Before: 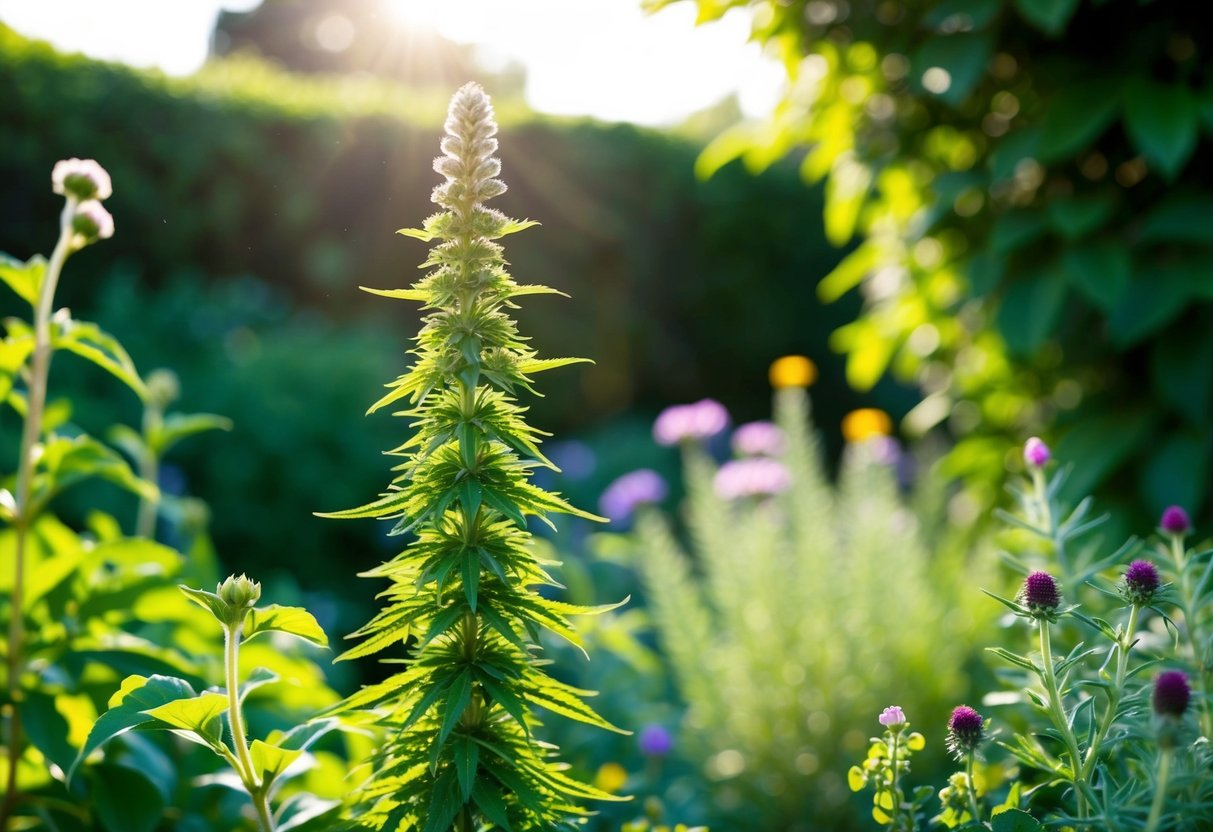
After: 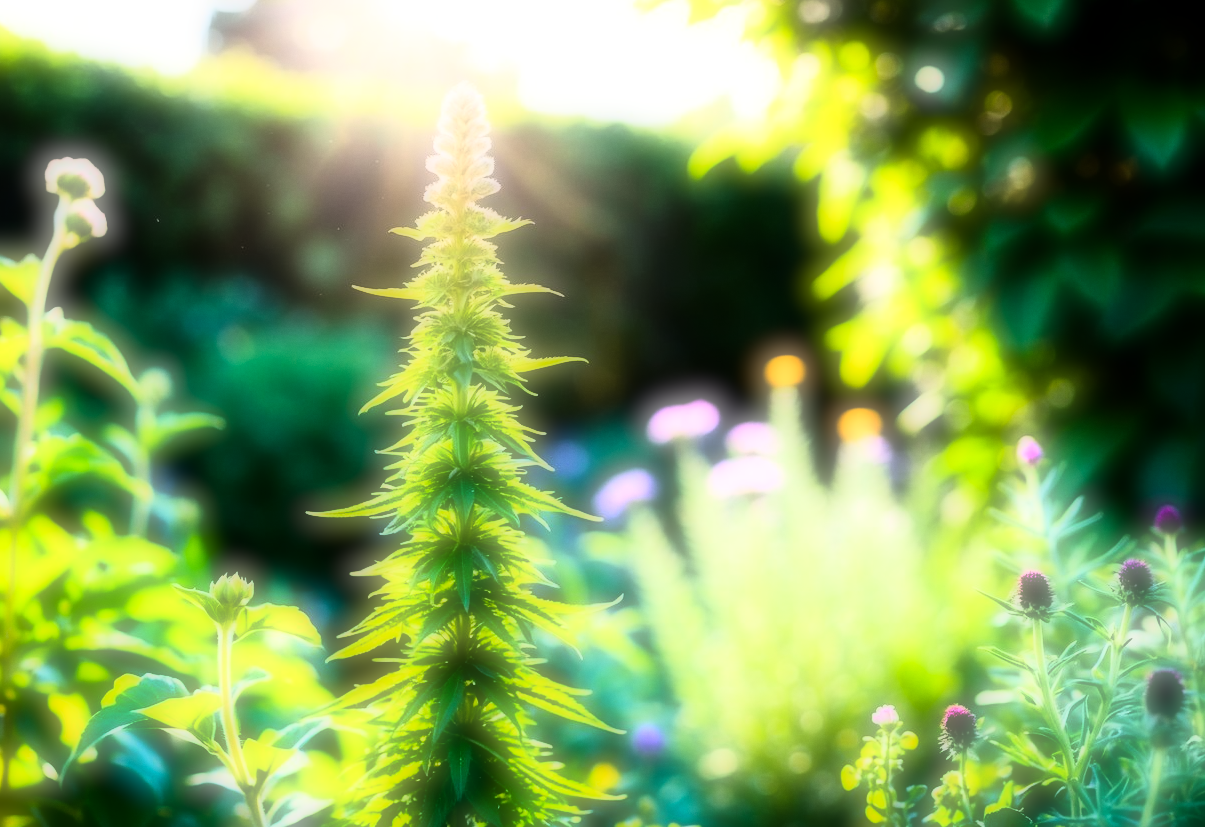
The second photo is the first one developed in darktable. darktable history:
rgb curve: curves: ch0 [(0, 0) (0.21, 0.15) (0.24, 0.21) (0.5, 0.75) (0.75, 0.96) (0.89, 0.99) (1, 1)]; ch1 [(0, 0.02) (0.21, 0.13) (0.25, 0.2) (0.5, 0.67) (0.75, 0.9) (0.89, 0.97) (1, 1)]; ch2 [(0, 0.02) (0.21, 0.13) (0.25, 0.2) (0.5, 0.67) (0.75, 0.9) (0.89, 0.97) (1, 1)], compensate middle gray true
grain: coarseness 0.09 ISO, strength 10%
soften: on, module defaults
crop and rotate: left 0.614%, top 0.179%, bottom 0.309%
color balance rgb: linear chroma grading › global chroma 10%, perceptual saturation grading › global saturation 5%, perceptual brilliance grading › global brilliance 4%, global vibrance 7%, saturation formula JzAzBz (2021)
